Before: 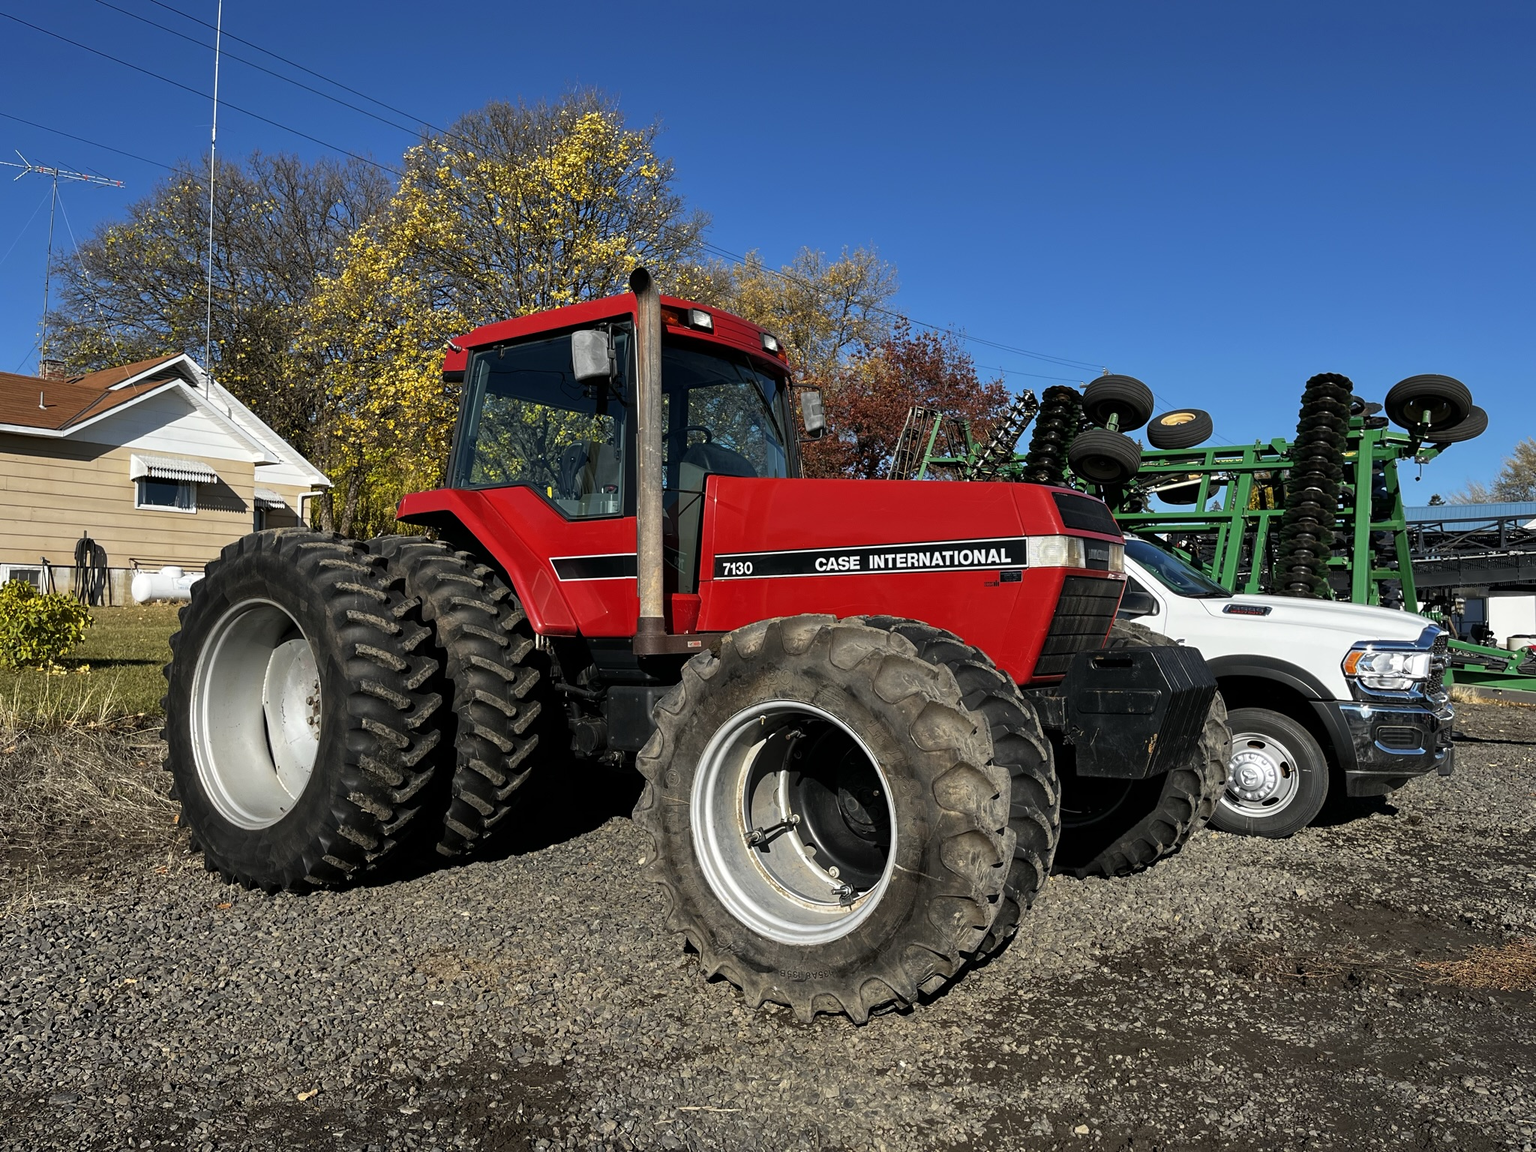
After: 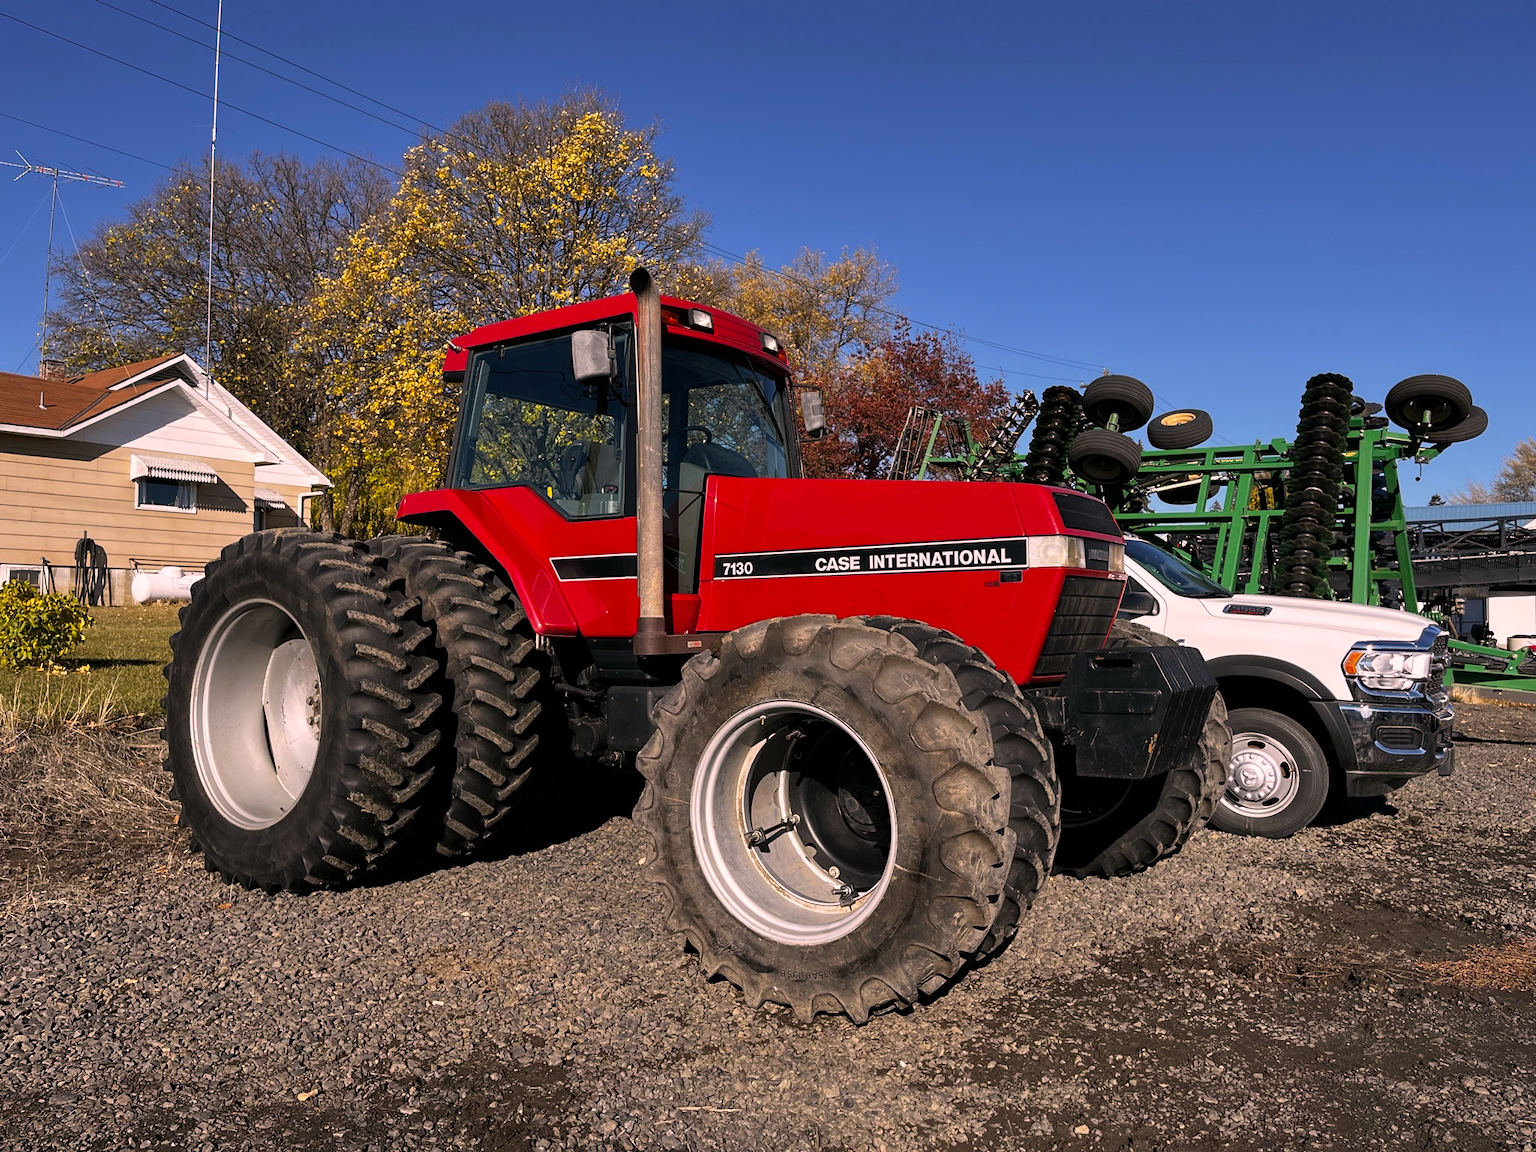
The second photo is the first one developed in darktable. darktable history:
color correction: highlights a* 14.73, highlights b* 4.69
shadows and highlights: shadows 2.48, highlights -17.5, soften with gaussian
